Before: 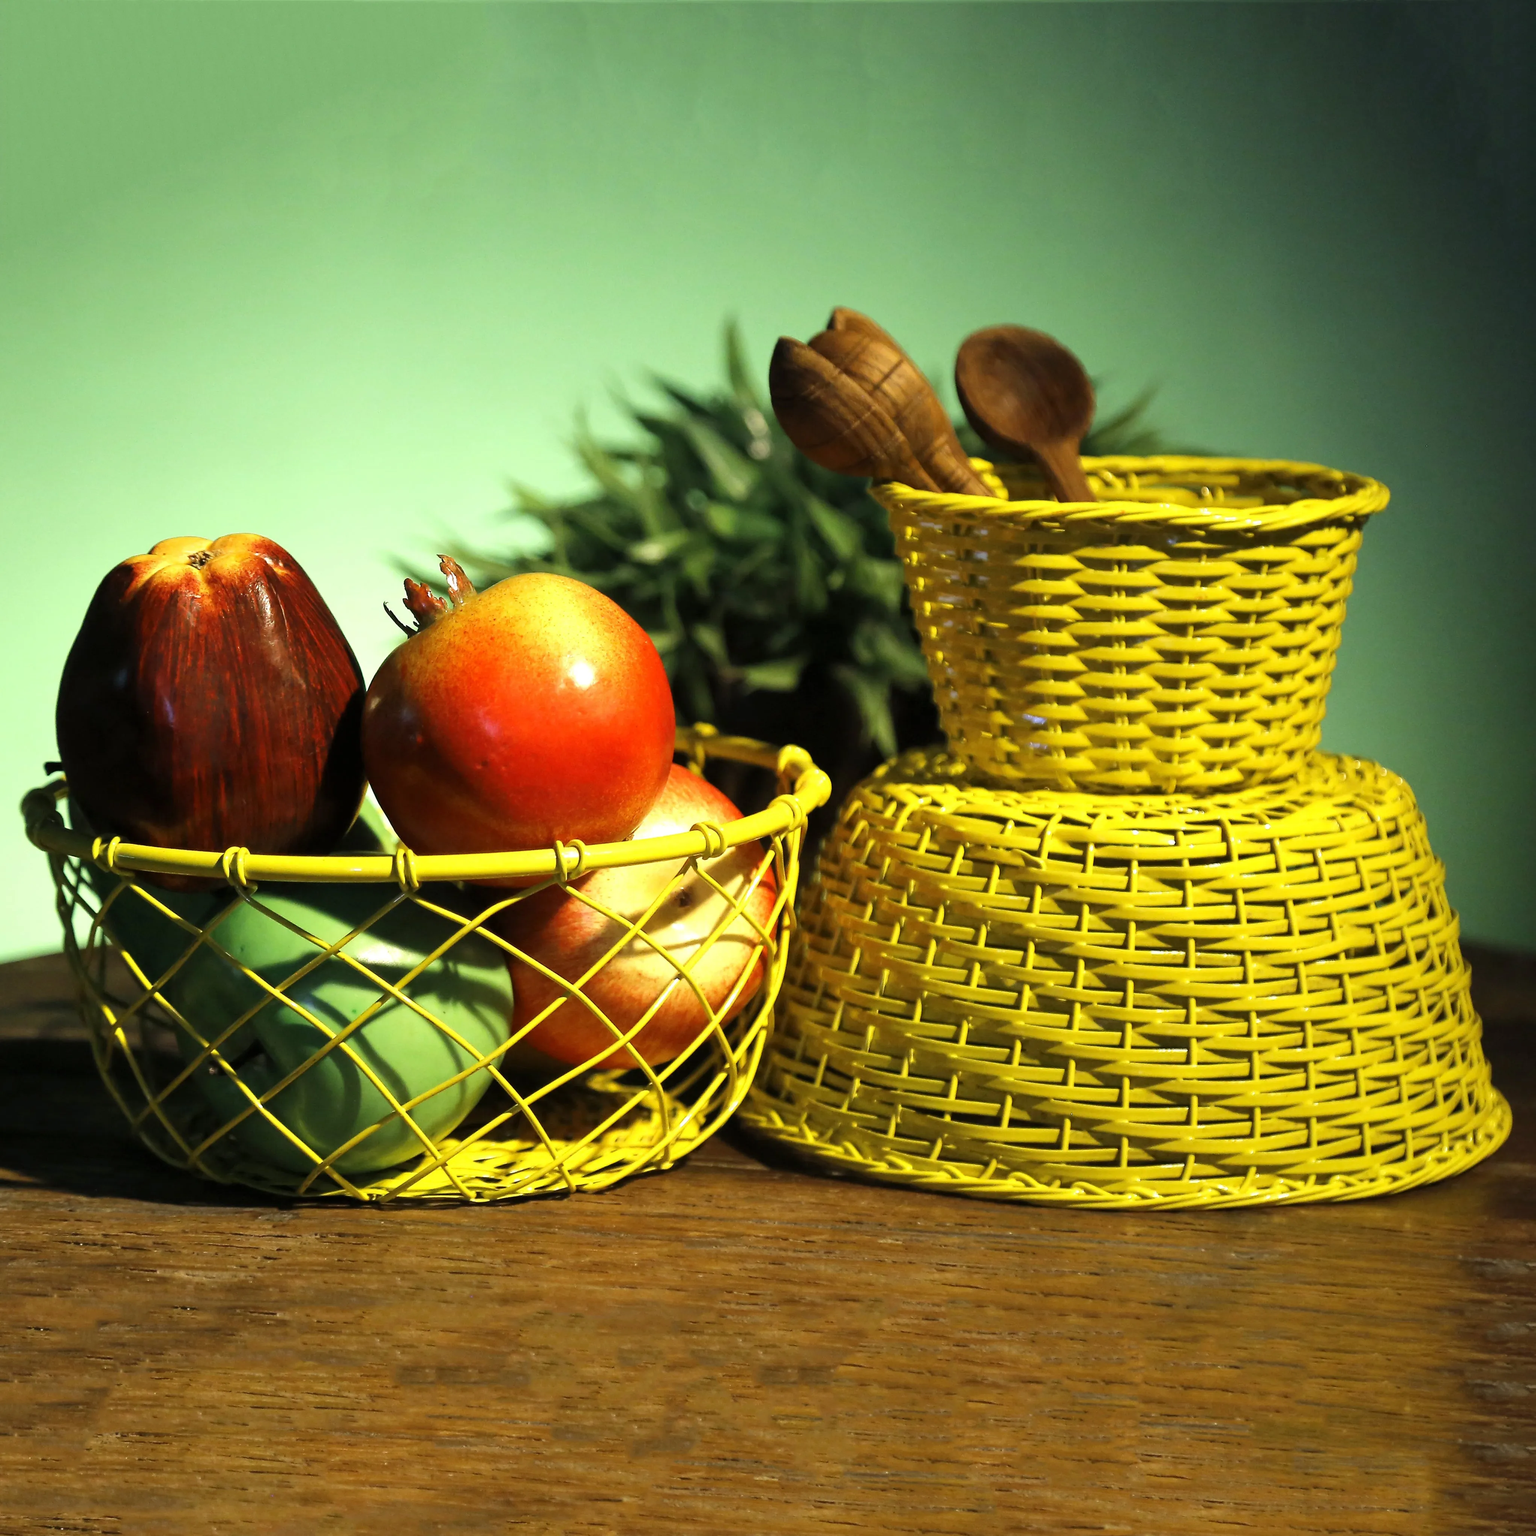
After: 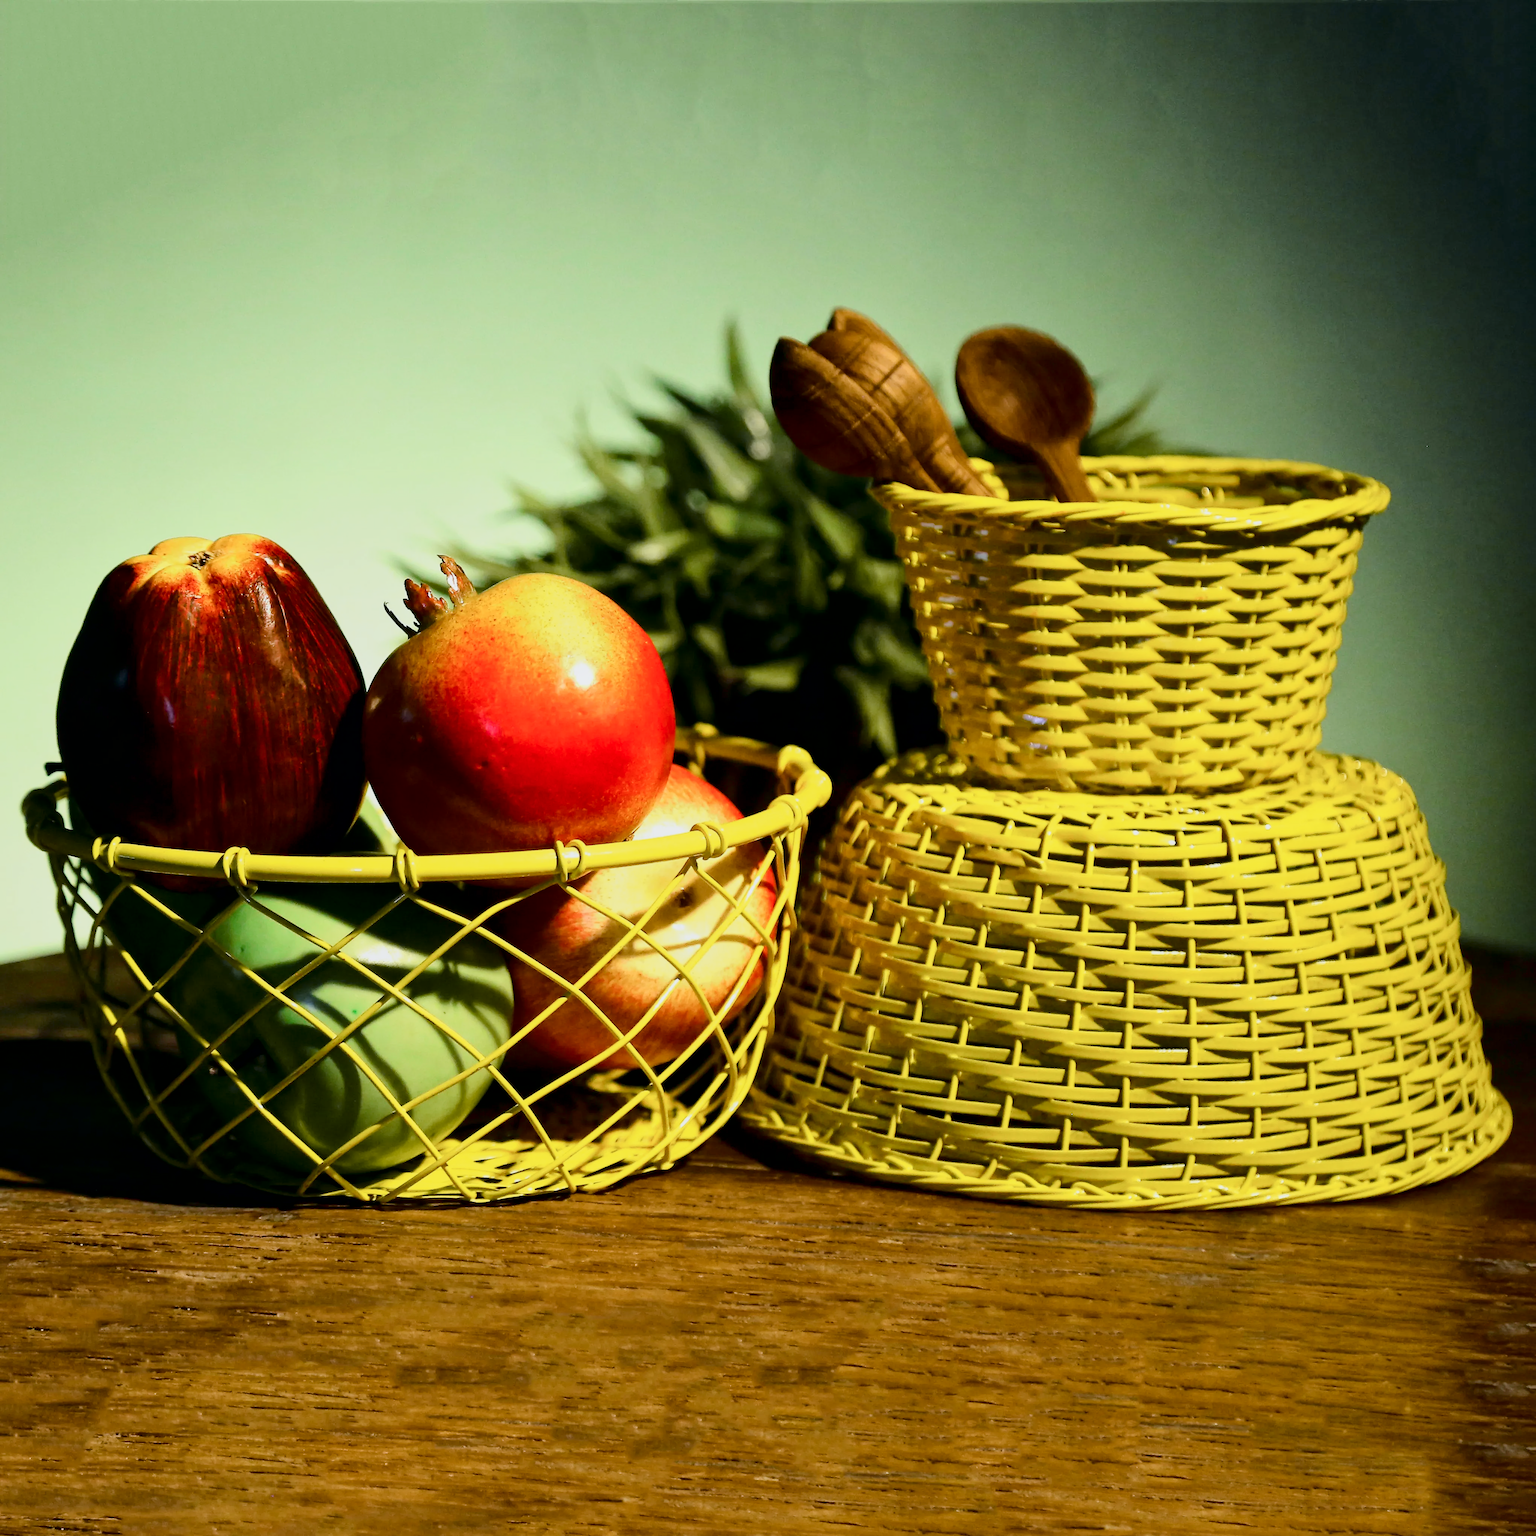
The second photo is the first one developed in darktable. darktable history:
local contrast: mode bilateral grid, contrast 20, coarseness 50, detail 120%, midtone range 0.2
tone curve: curves: ch0 [(0, 0) (0.049, 0.01) (0.154, 0.081) (0.491, 0.519) (0.748, 0.765) (1, 0.919)]; ch1 [(0, 0) (0.172, 0.123) (0.317, 0.272) (0.391, 0.424) (0.499, 0.497) (0.531, 0.541) (0.615, 0.608) (0.741, 0.783) (1, 1)]; ch2 [(0, 0) (0.411, 0.424) (0.483, 0.478) (0.546, 0.532) (0.652, 0.633) (1, 1)], color space Lab, independent channels, preserve colors none
color balance rgb: perceptual saturation grading › global saturation 20%, perceptual saturation grading › highlights -25%, perceptual saturation grading › shadows 50%
contrast brightness saturation: saturation -0.05
